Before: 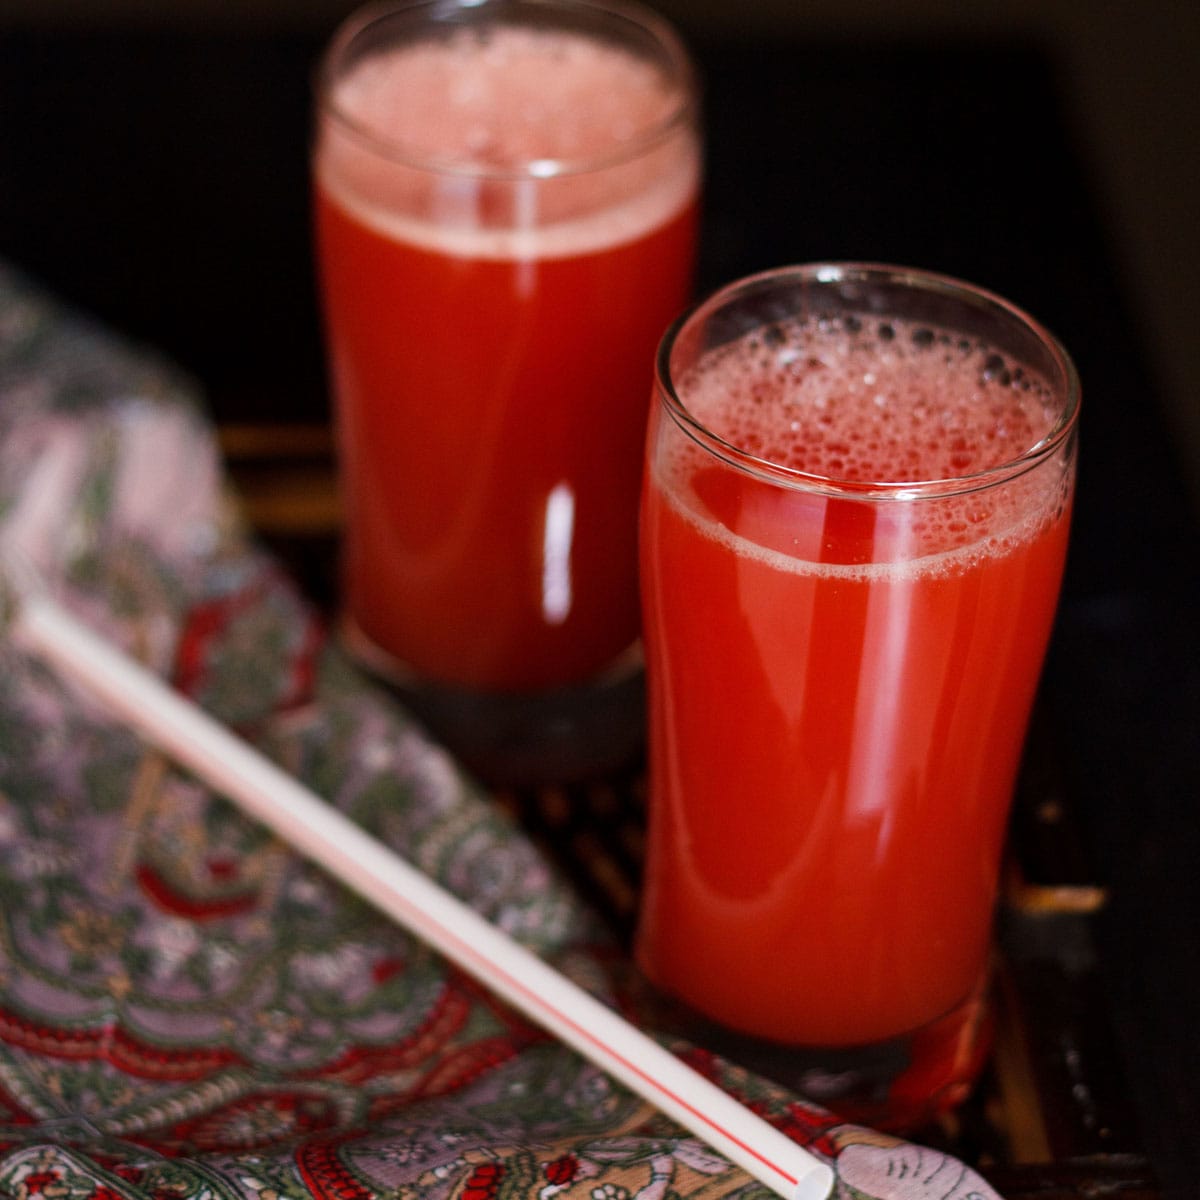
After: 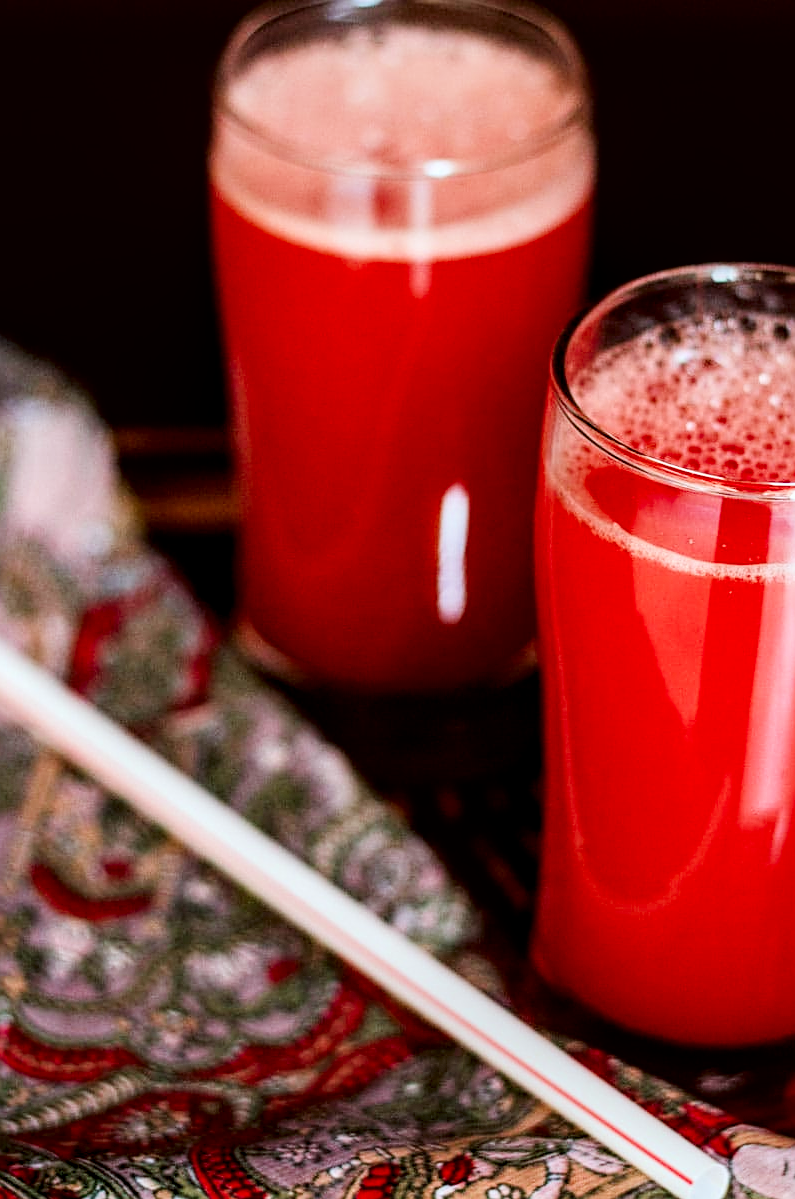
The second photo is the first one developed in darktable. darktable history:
contrast brightness saturation: contrast 0.132, brightness -0.059, saturation 0.153
color correction: highlights a* -5, highlights b* -4, shadows a* 3.9, shadows b* 4.31
sharpen: on, module defaults
exposure: exposure 0.601 EV, compensate highlight preservation false
filmic rgb: black relative exposure -7.65 EV, white relative exposure 4.56 EV, hardness 3.61, iterations of high-quality reconstruction 0
local contrast: detail 139%
crop and rotate: left 8.807%, right 24.875%
tone equalizer: -8 EV -0.444 EV, -7 EV -0.387 EV, -6 EV -0.34 EV, -5 EV -0.237 EV, -3 EV 0.241 EV, -2 EV 0.315 EV, -1 EV 0.412 EV, +0 EV 0.408 EV
